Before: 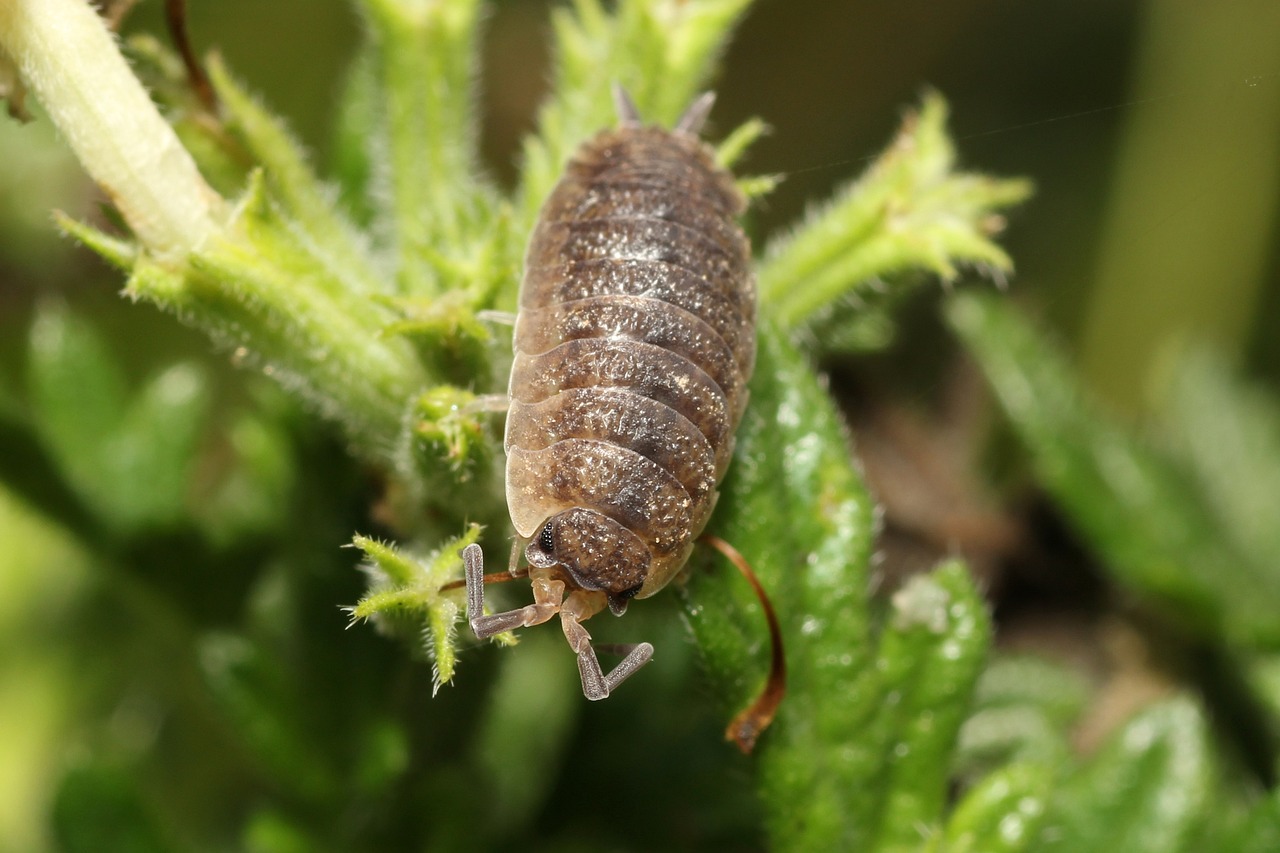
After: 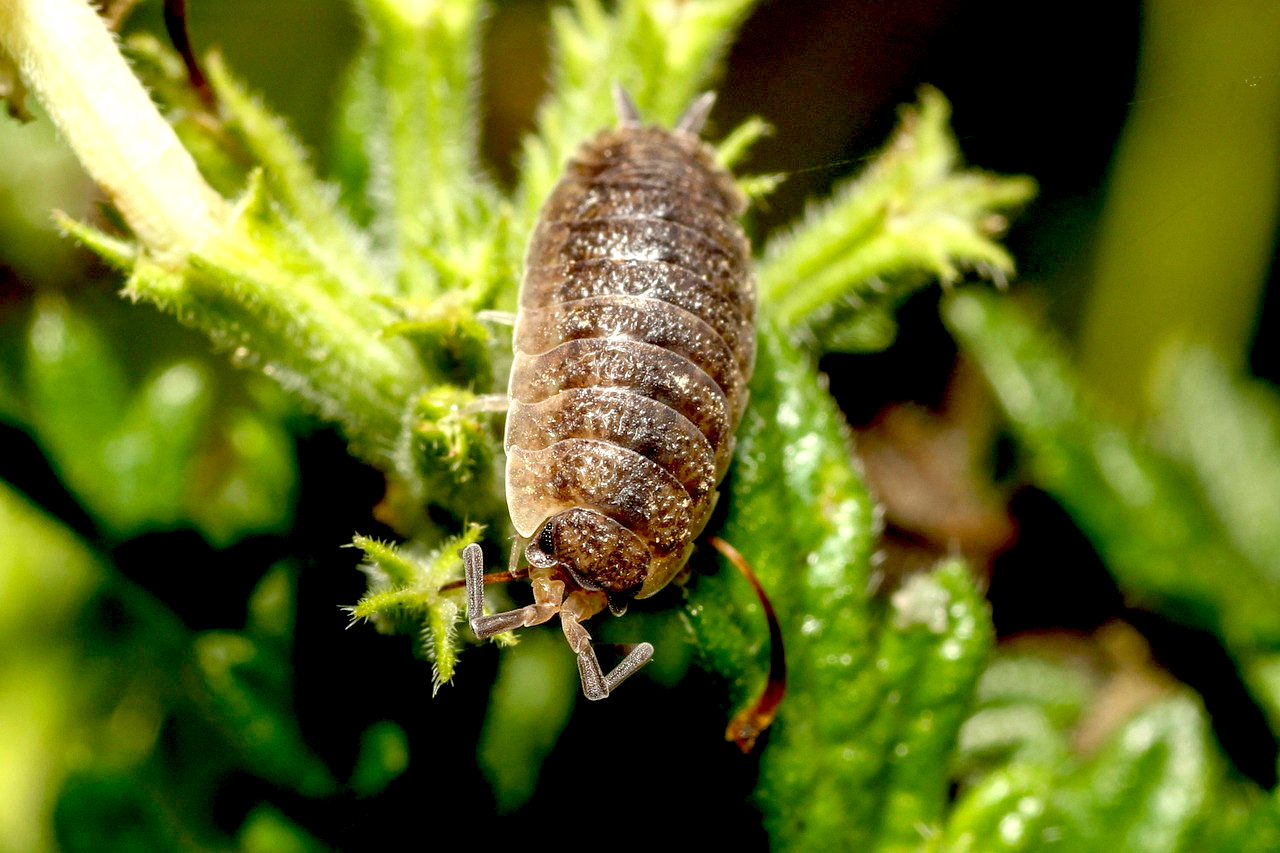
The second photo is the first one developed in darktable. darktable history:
local contrast: on, module defaults
exposure: black level correction 0.038, exposure 0.5 EV, compensate highlight preservation false
